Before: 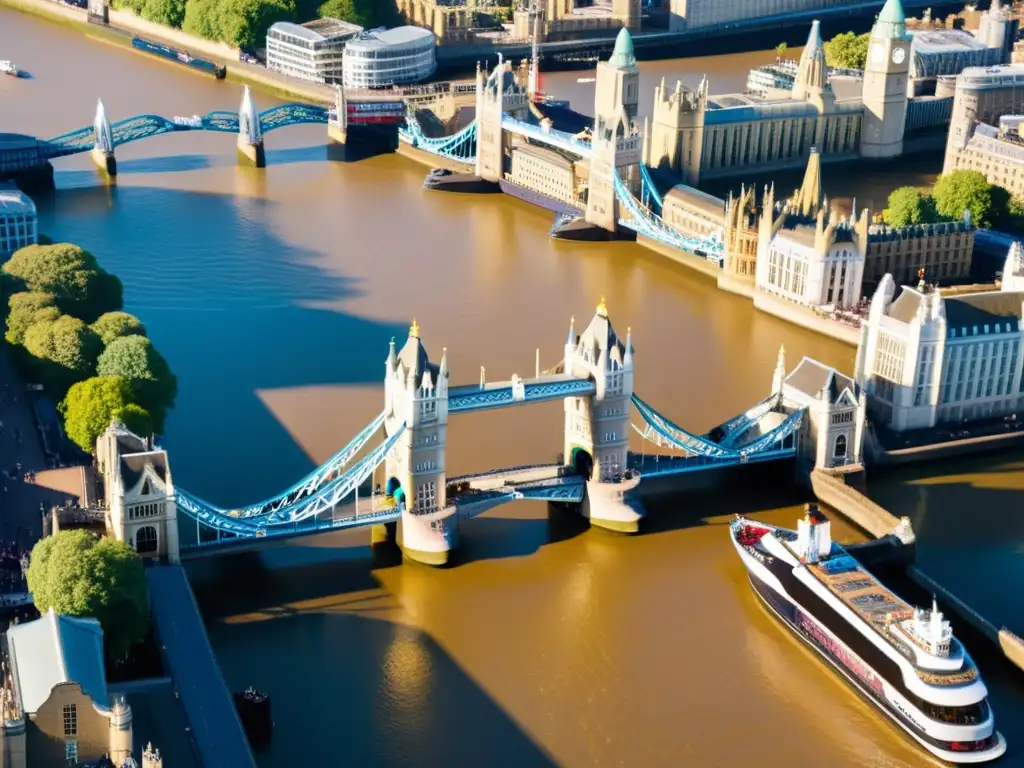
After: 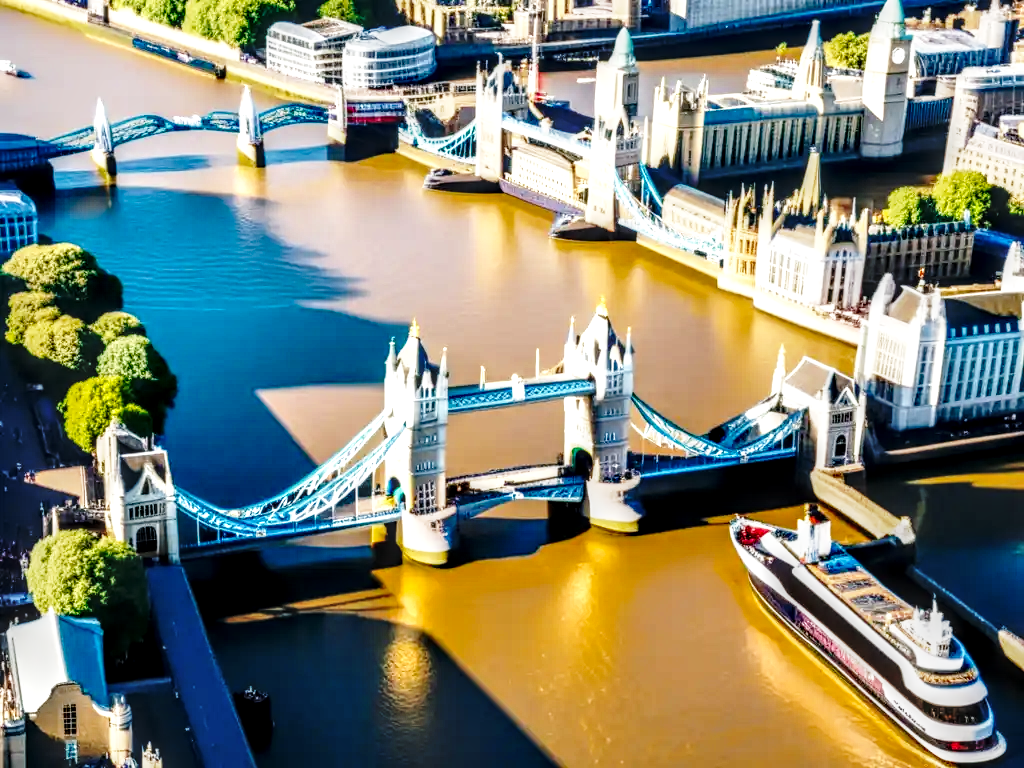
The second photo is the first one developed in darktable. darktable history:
local contrast: highlights 2%, shadows 6%, detail 181%
base curve: curves: ch0 [(0, 0) (0.04, 0.03) (0.133, 0.232) (0.448, 0.748) (0.843, 0.968) (1, 1)], preserve colors none
